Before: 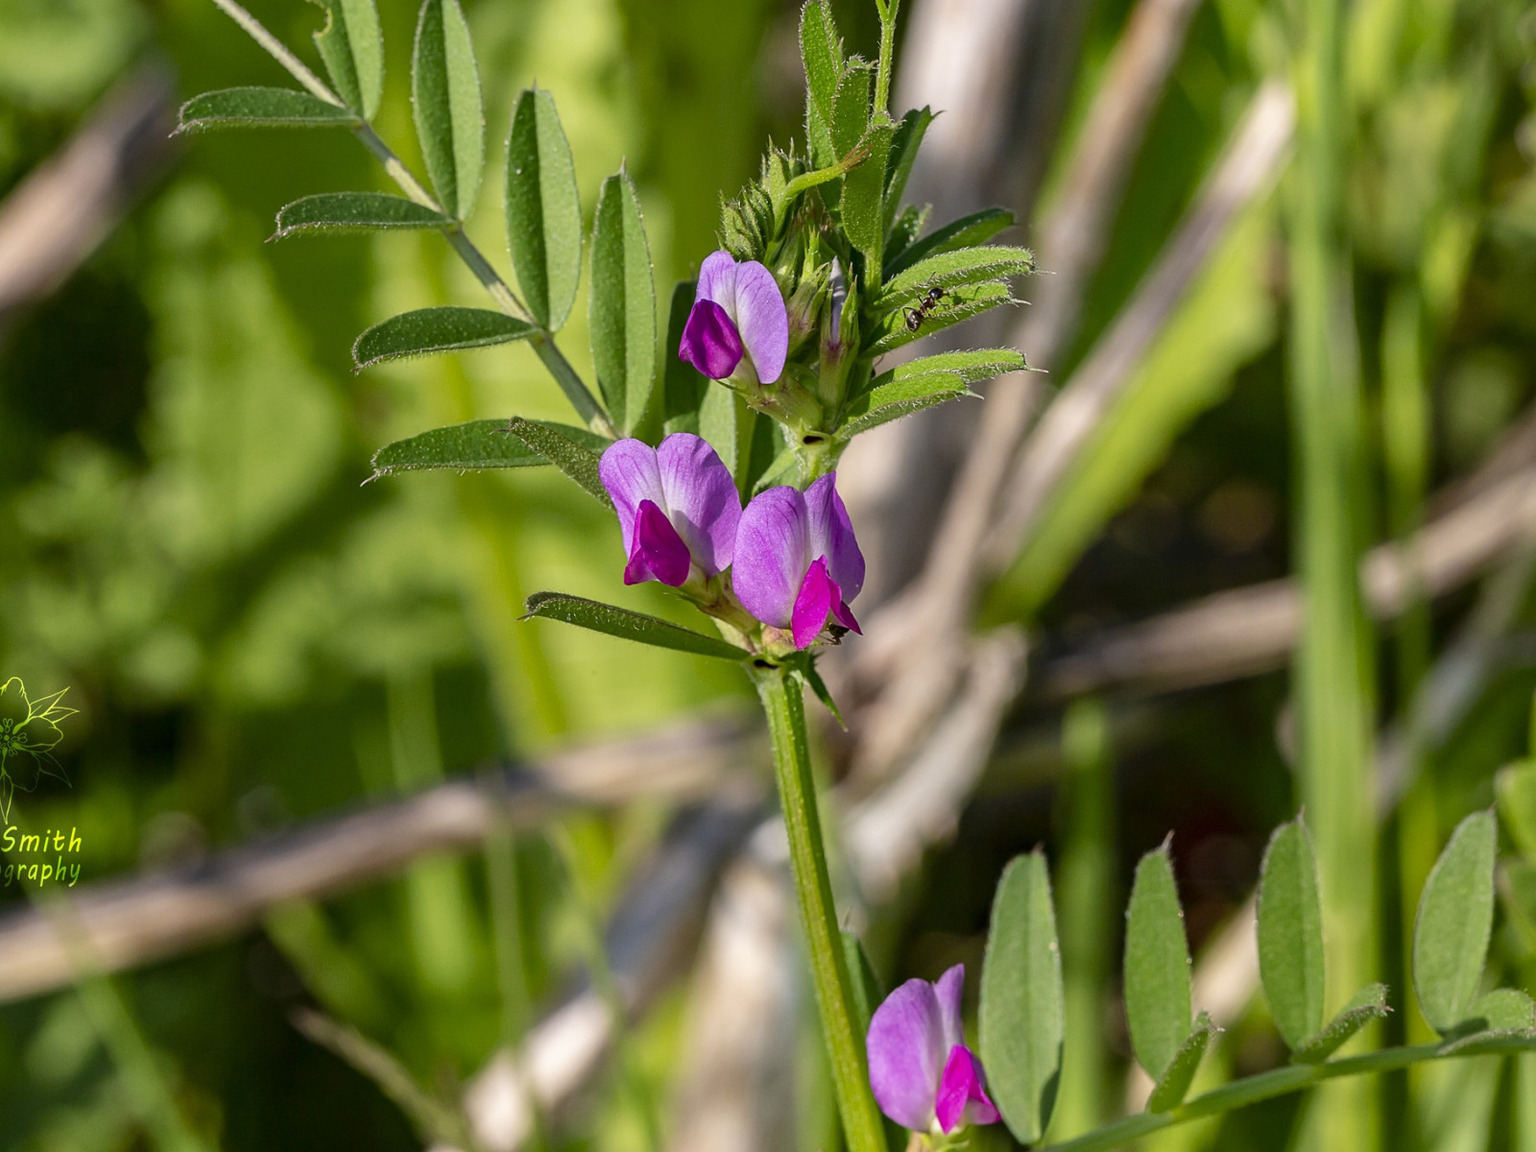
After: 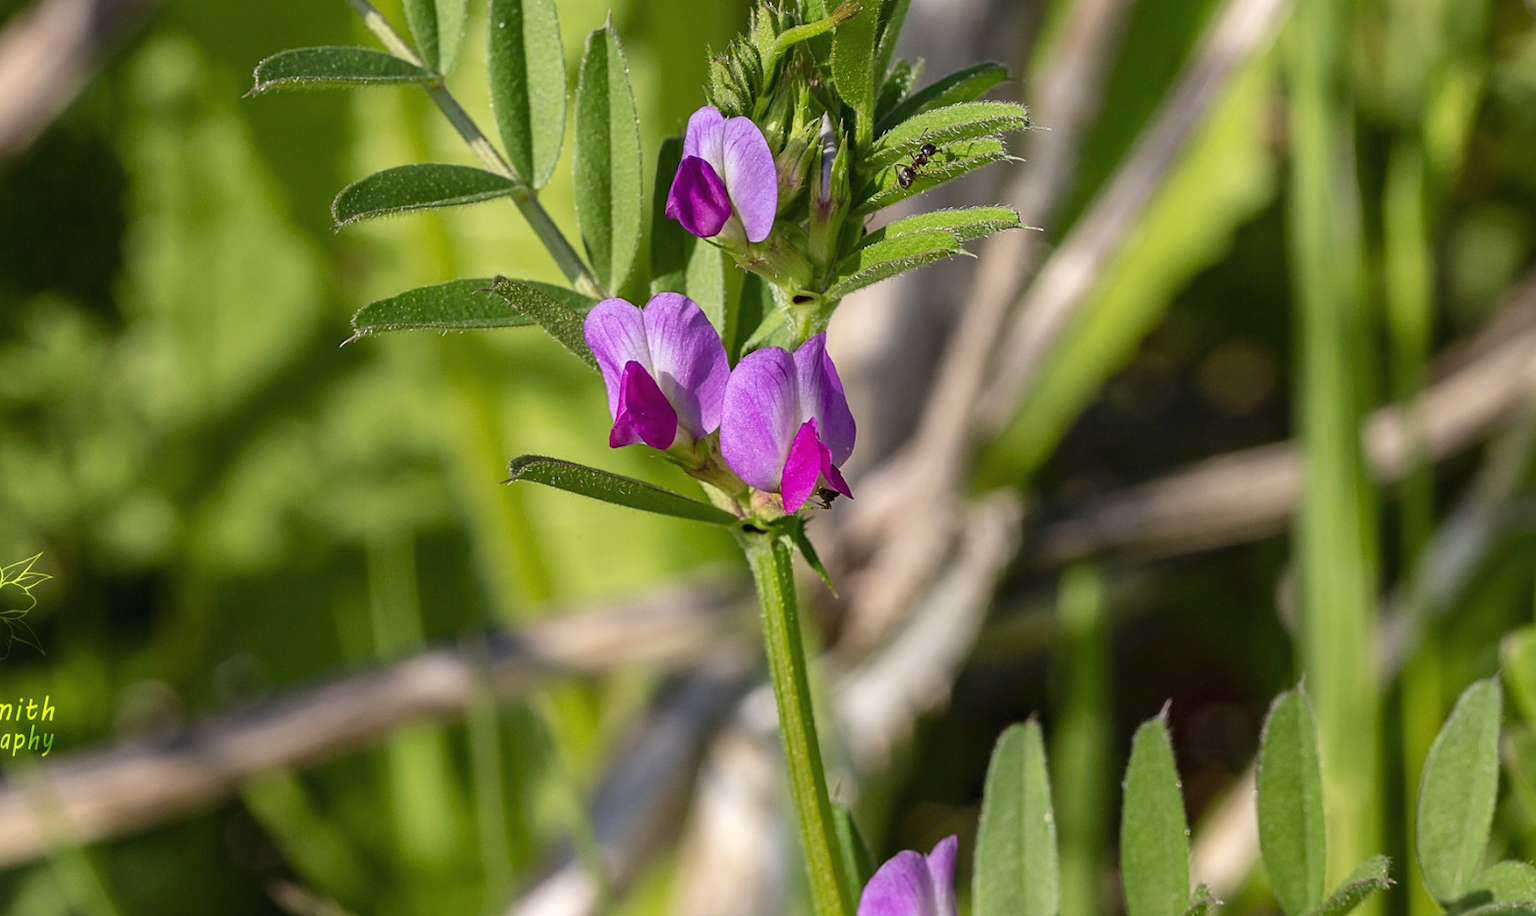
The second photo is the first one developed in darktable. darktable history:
crop and rotate: left 1.933%, top 12.818%, right 0.233%, bottom 9.298%
tone equalizer: on, module defaults
exposure: black level correction -0.001, exposure 0.08 EV, compensate highlight preservation false
